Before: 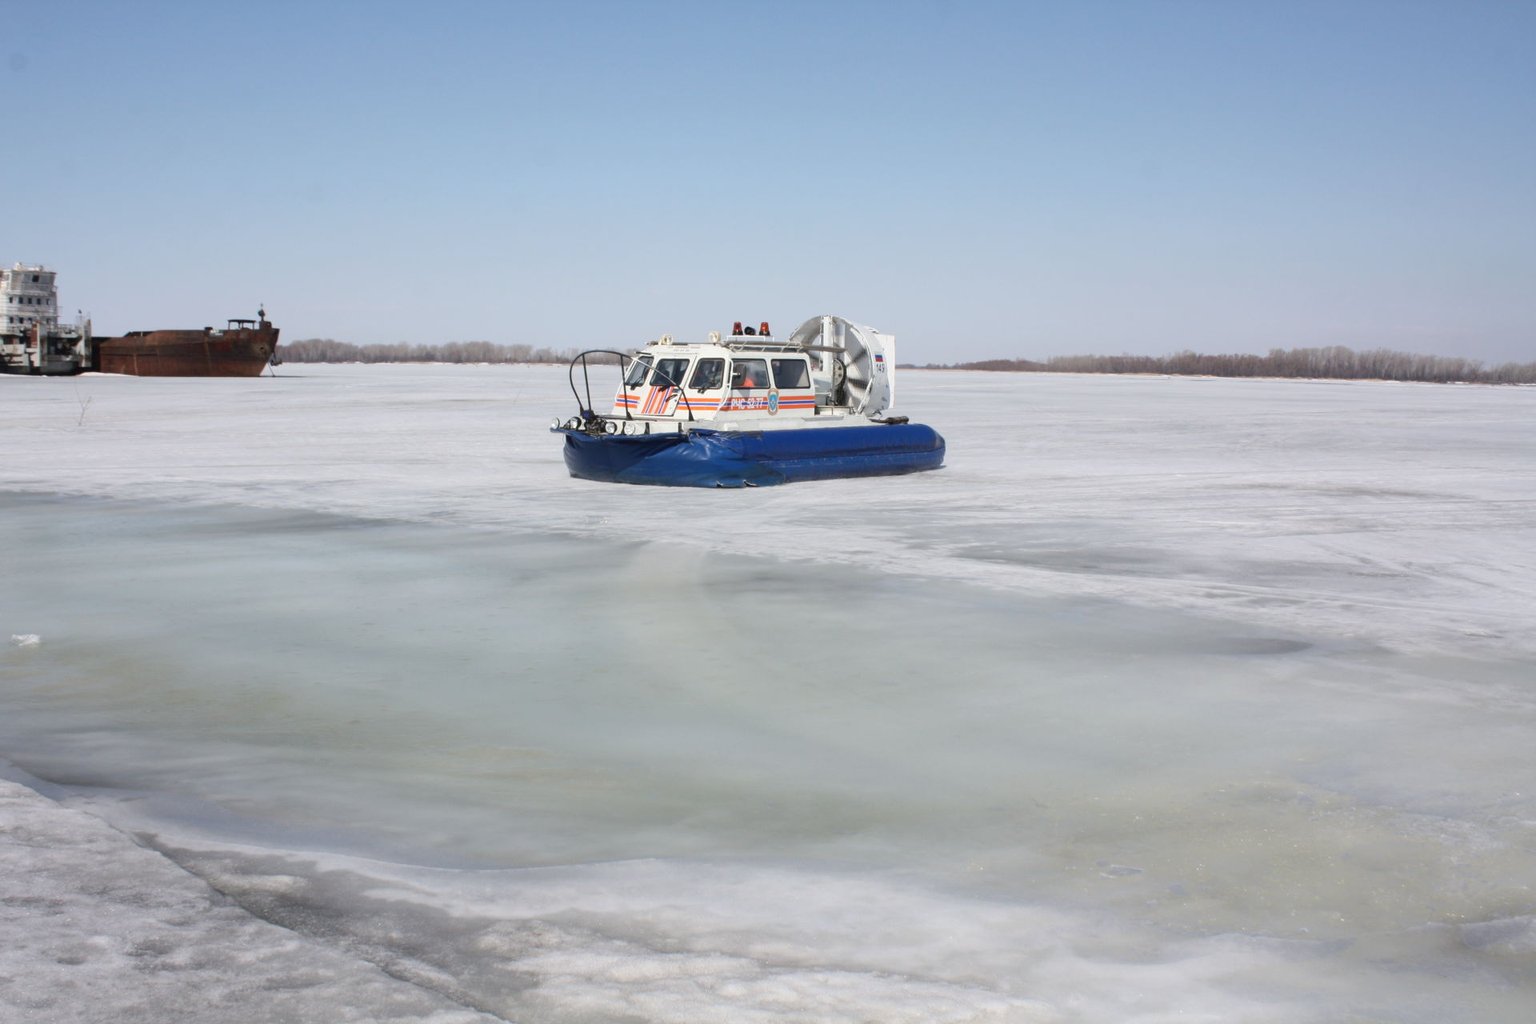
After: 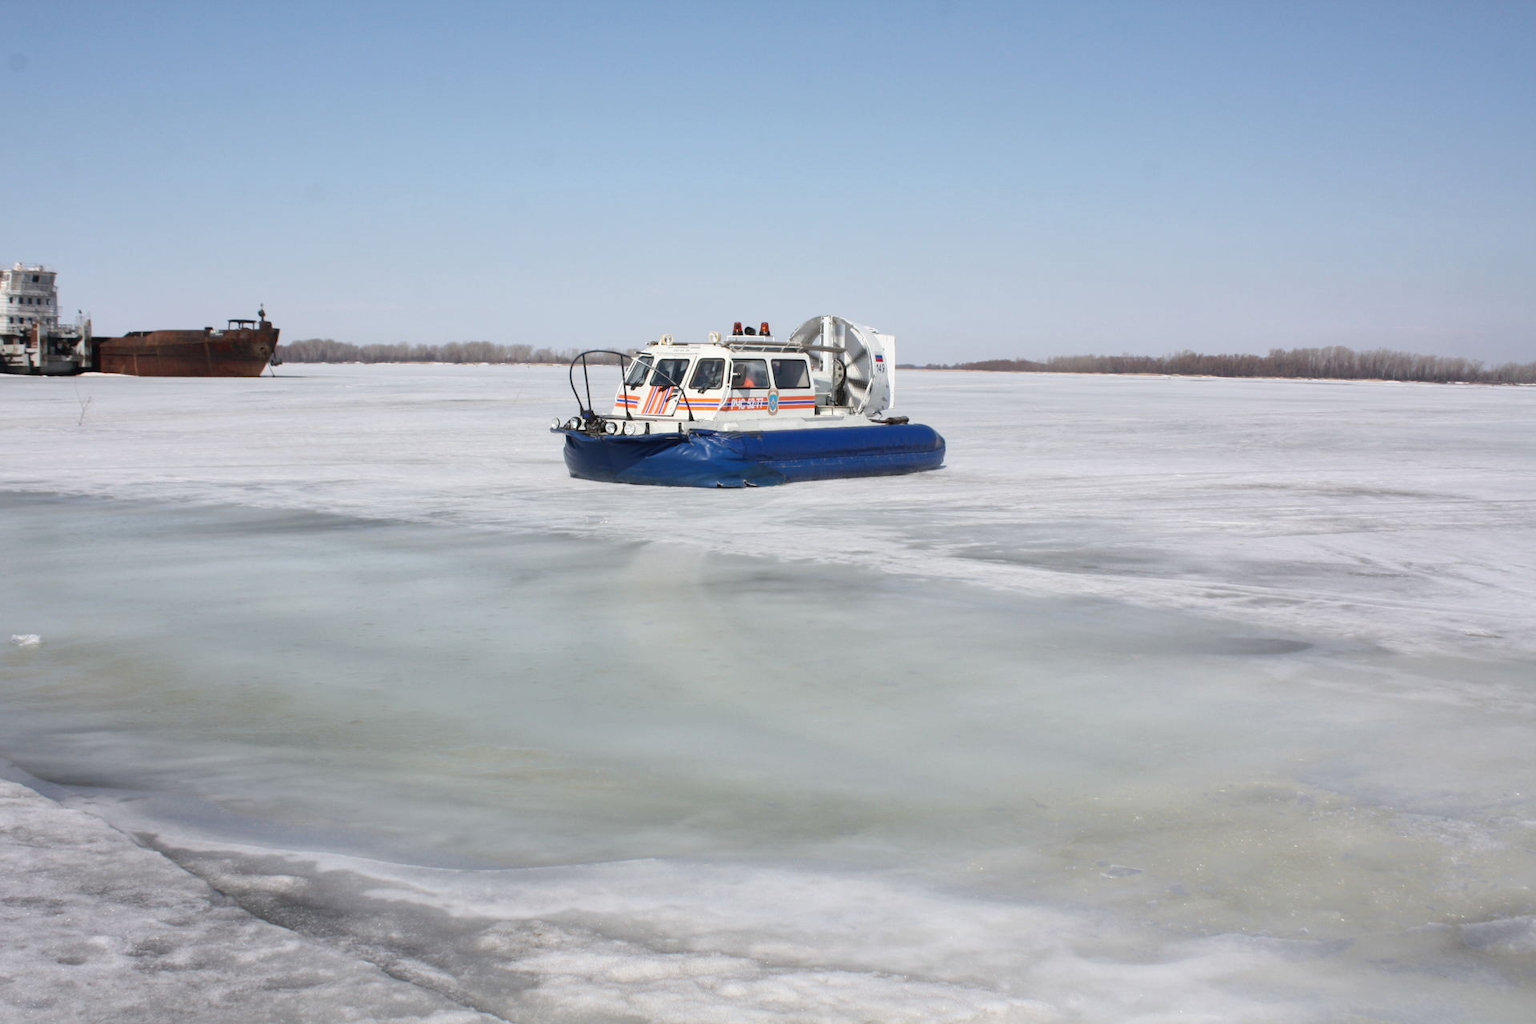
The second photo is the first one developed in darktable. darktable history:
local contrast: mode bilateral grid, contrast 20, coarseness 50, detail 120%, midtone range 0.2
tone equalizer: on, module defaults
